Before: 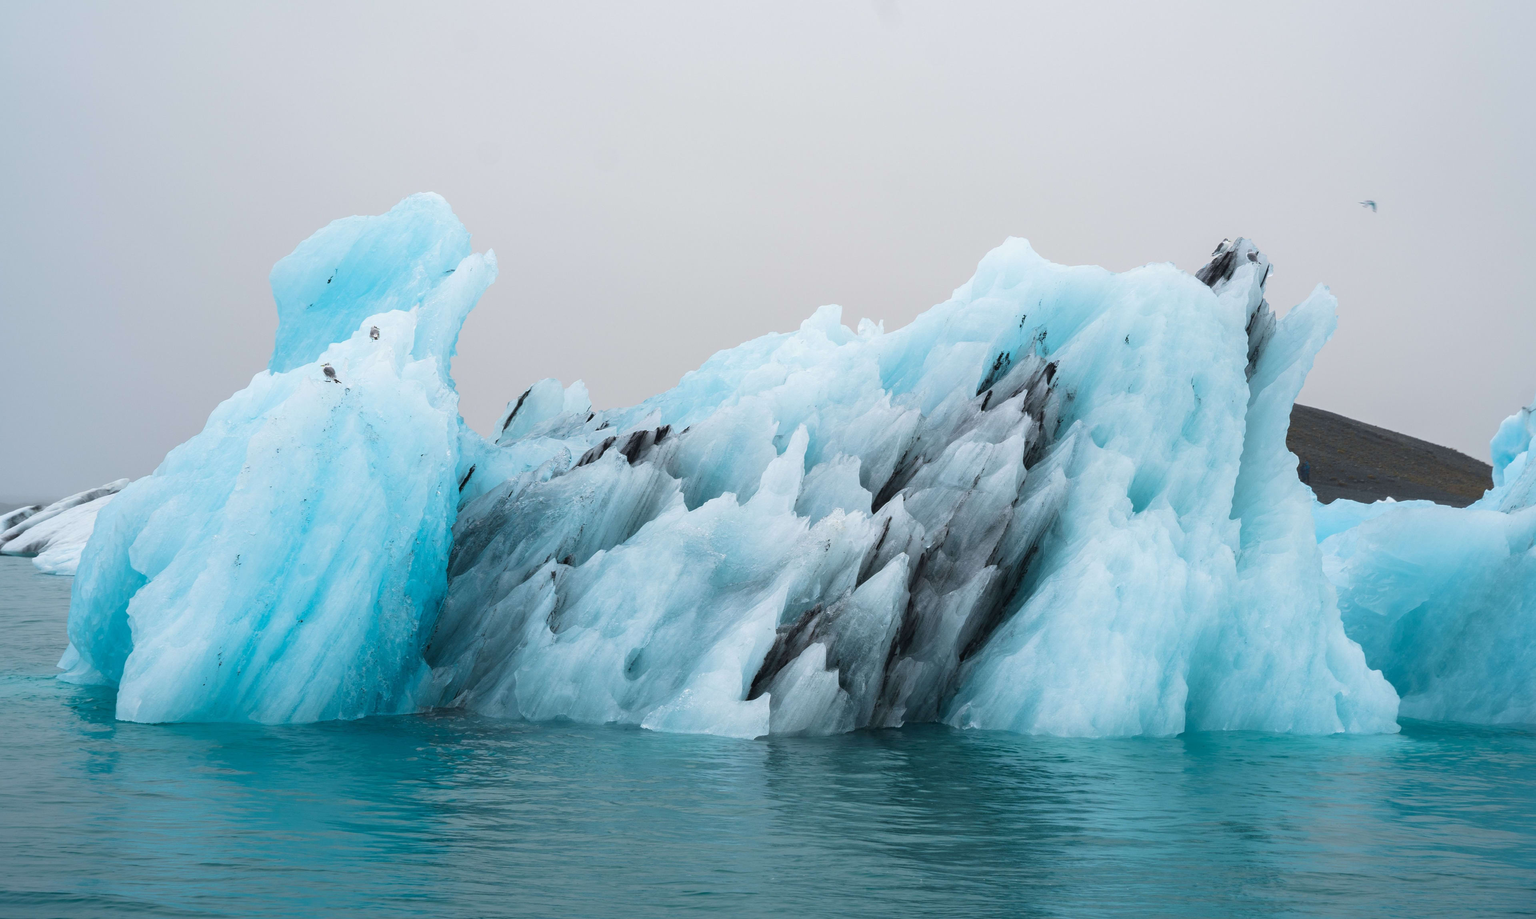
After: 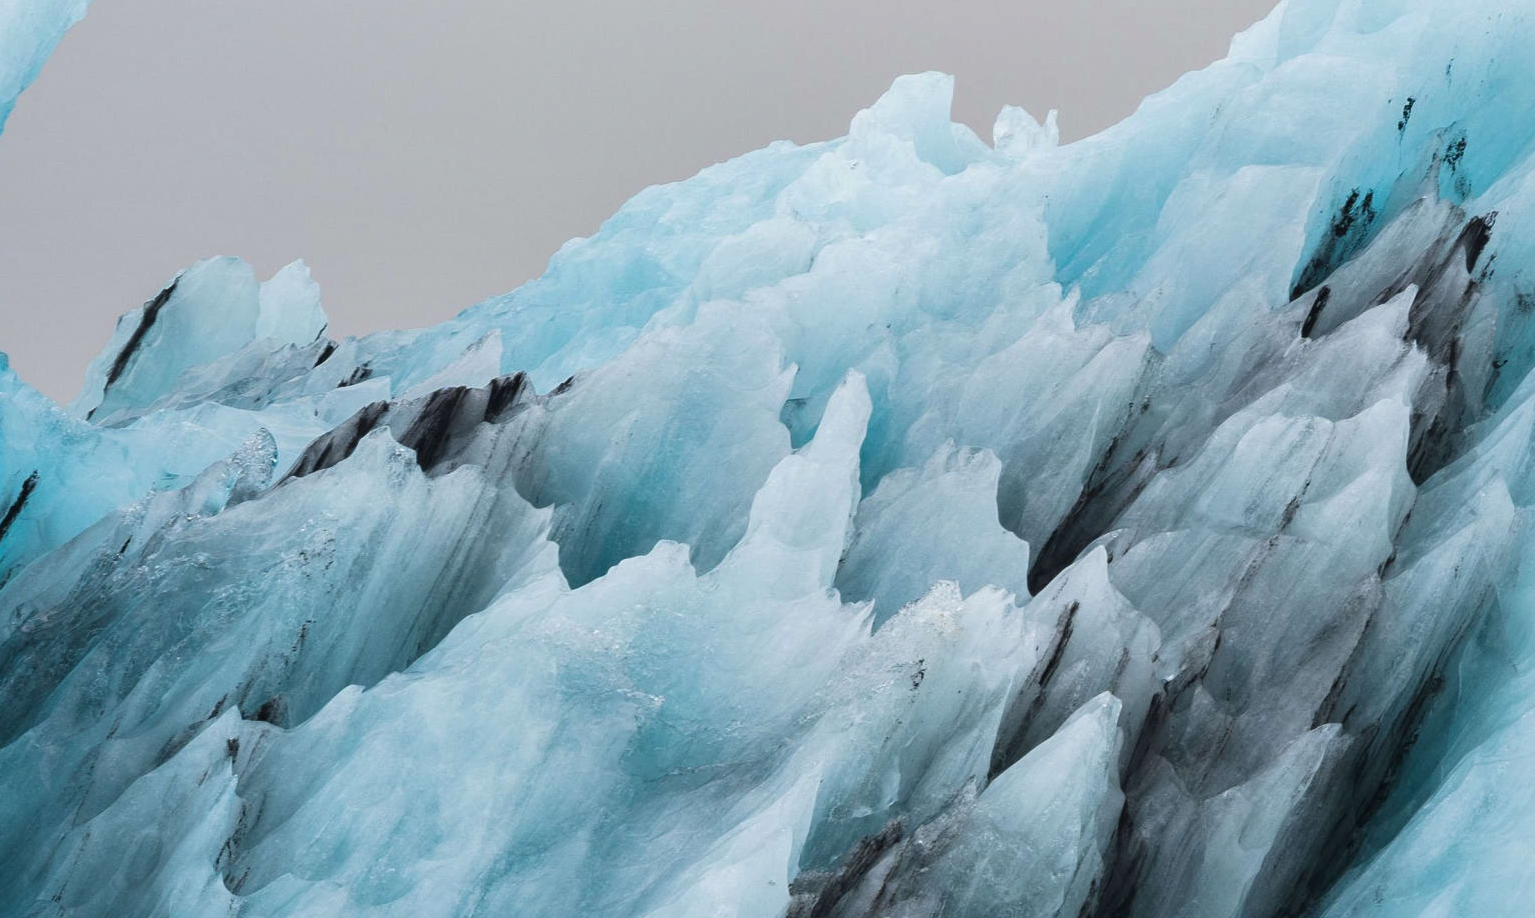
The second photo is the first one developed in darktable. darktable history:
shadows and highlights: low approximation 0.01, soften with gaussian
crop: left 30%, top 30%, right 30%, bottom 30%
